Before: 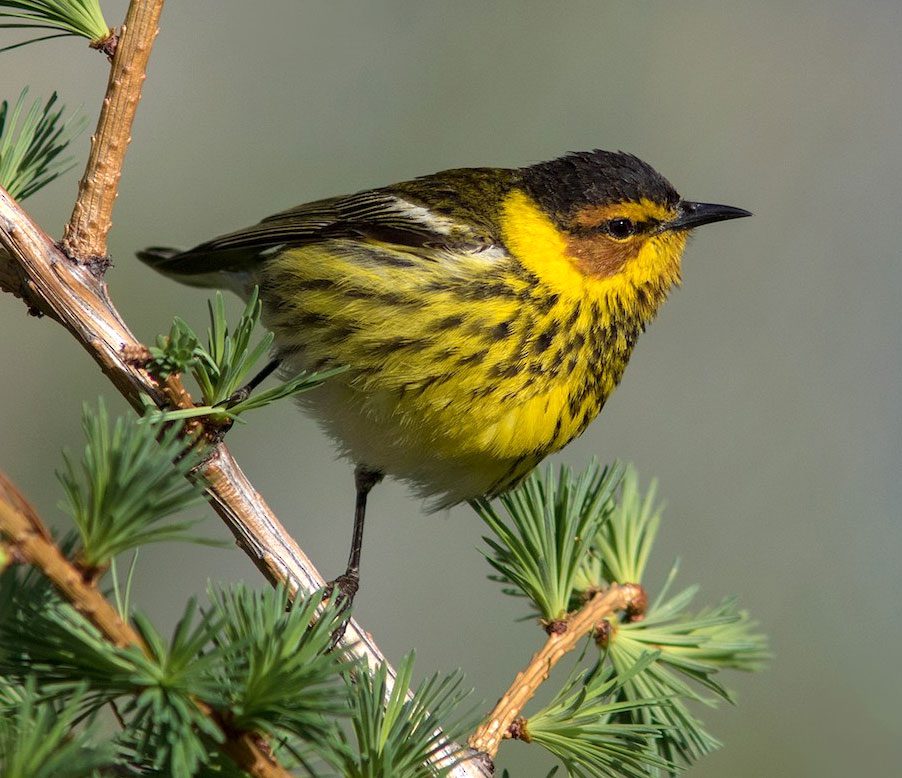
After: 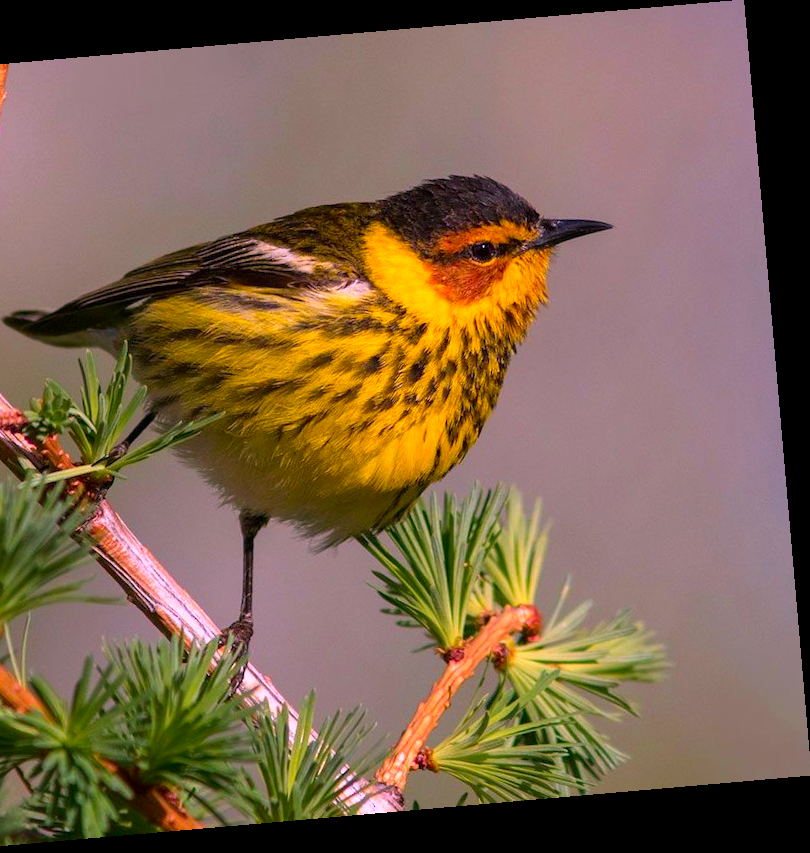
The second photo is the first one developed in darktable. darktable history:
color correction: highlights a* 19.5, highlights b* -11.53, saturation 1.69
crop: left 16.145%
rotate and perspective: rotation -4.98°, automatic cropping off
